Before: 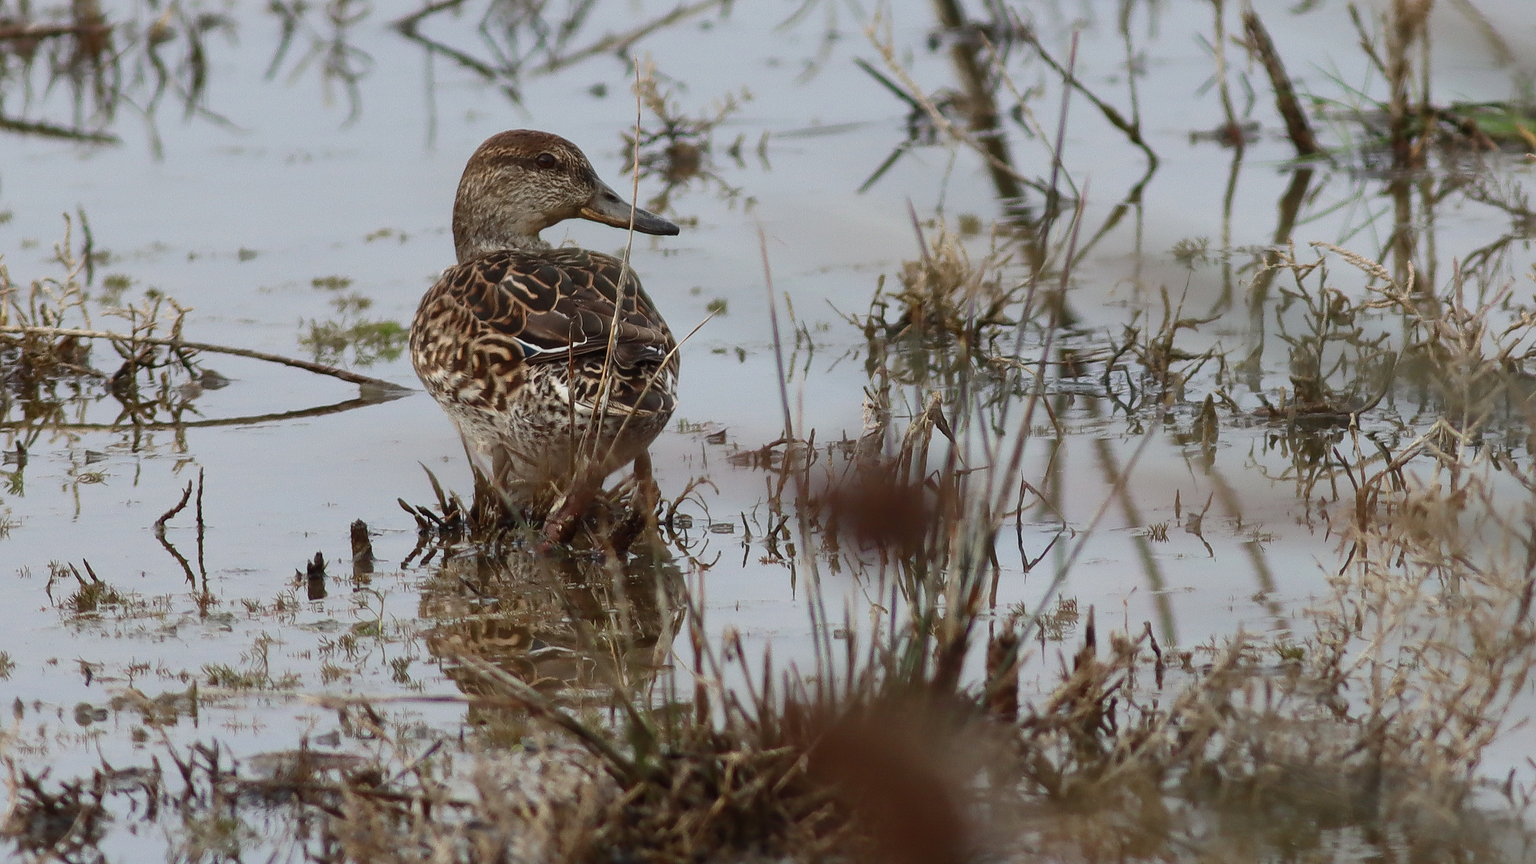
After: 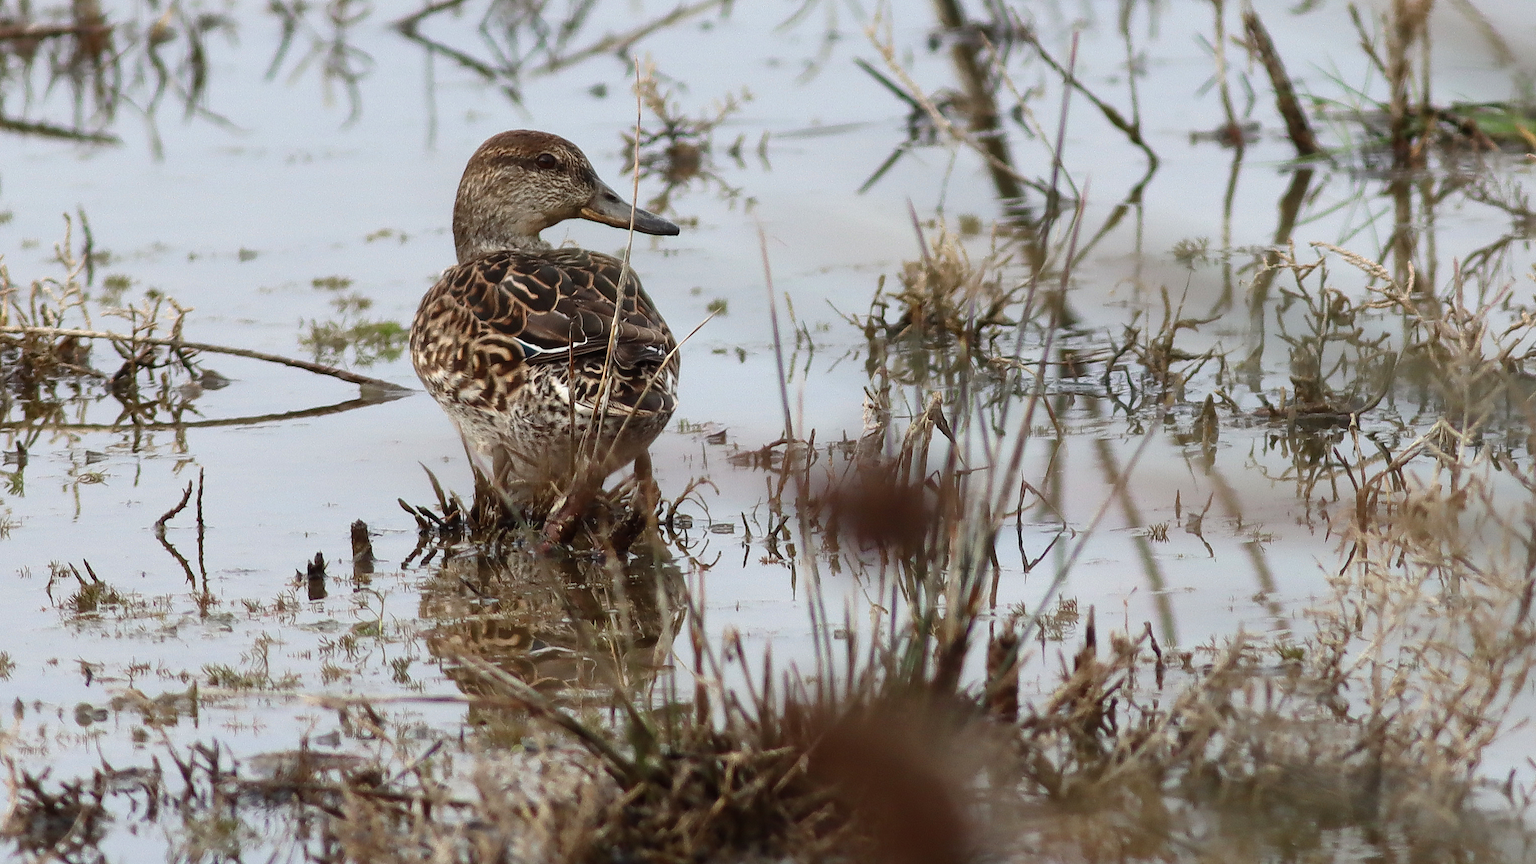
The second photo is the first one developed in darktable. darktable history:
tone equalizer: -8 EV -0.45 EV, -7 EV -0.422 EV, -6 EV -0.313 EV, -5 EV -0.217 EV, -3 EV 0.25 EV, -2 EV 0.332 EV, -1 EV 0.392 EV, +0 EV 0.39 EV
